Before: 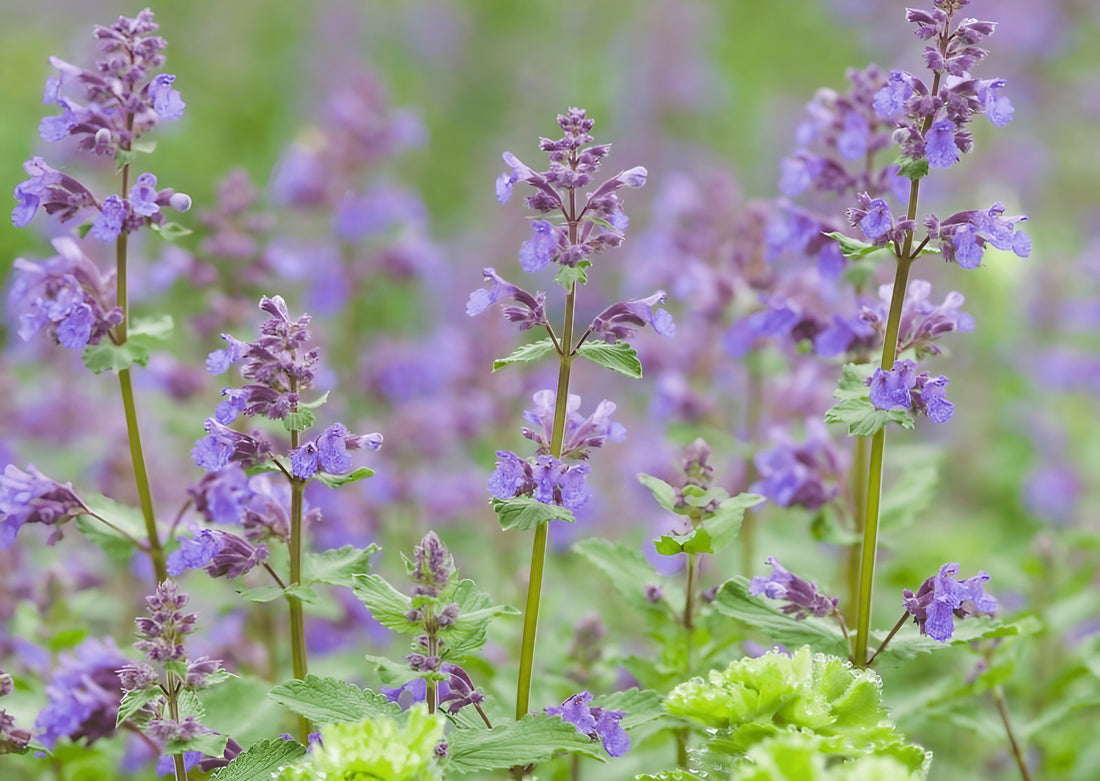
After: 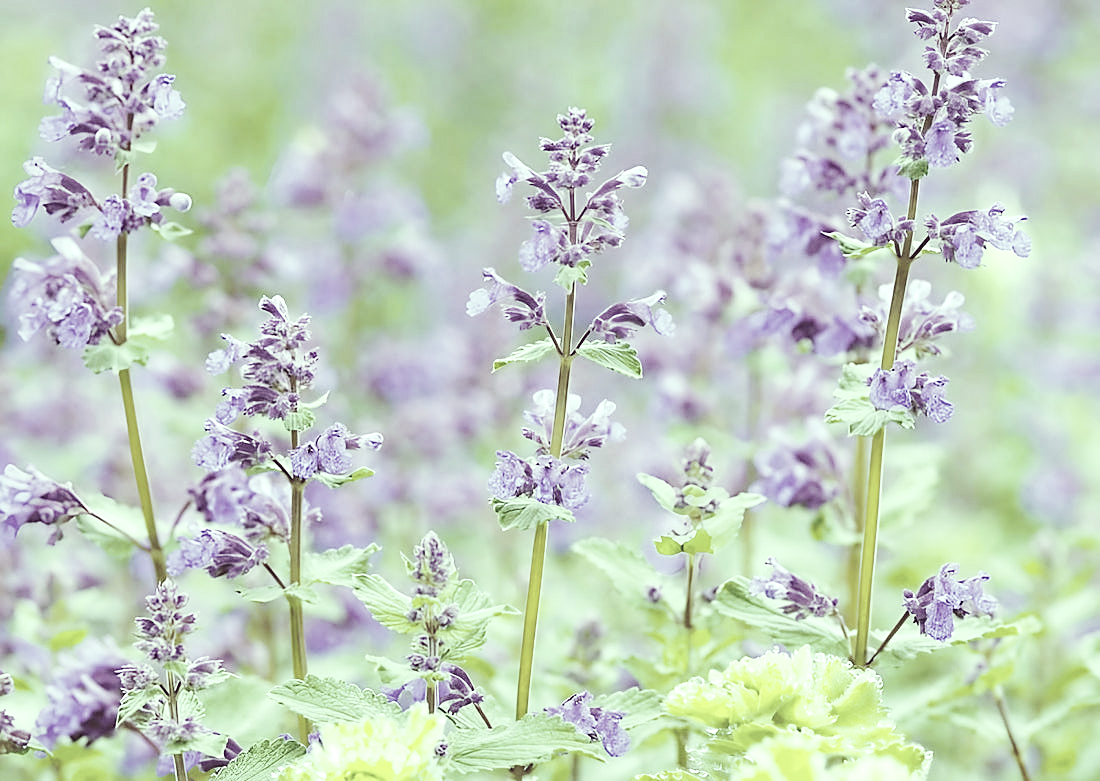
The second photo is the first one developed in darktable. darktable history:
exposure: exposure 0.6 EV, compensate highlight preservation false
sharpen: on, module defaults
base curve: curves: ch0 [(0, 0) (0.032, 0.025) (0.121, 0.166) (0.206, 0.329) (0.605, 0.79) (1, 1)], preserve colors none
white balance: red 0.926, green 1.003, blue 1.133
color correction: highlights a* -20.17, highlights b* 20.27, shadows a* 20.03, shadows b* -20.46, saturation 0.43
haze removal: compatibility mode true, adaptive false
